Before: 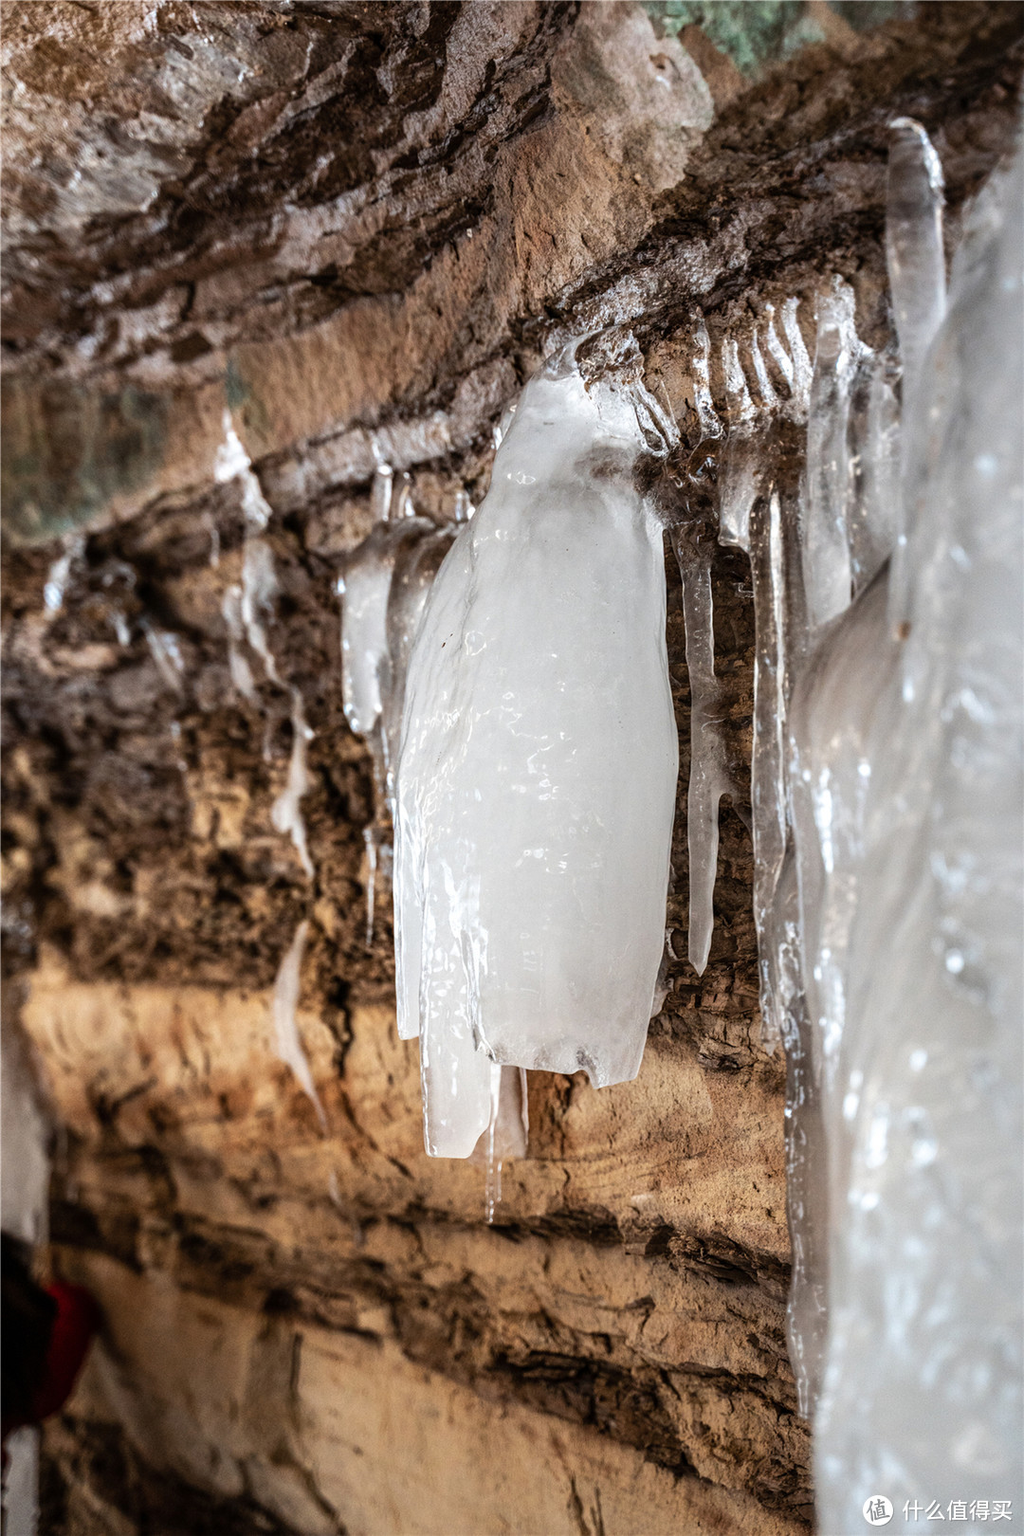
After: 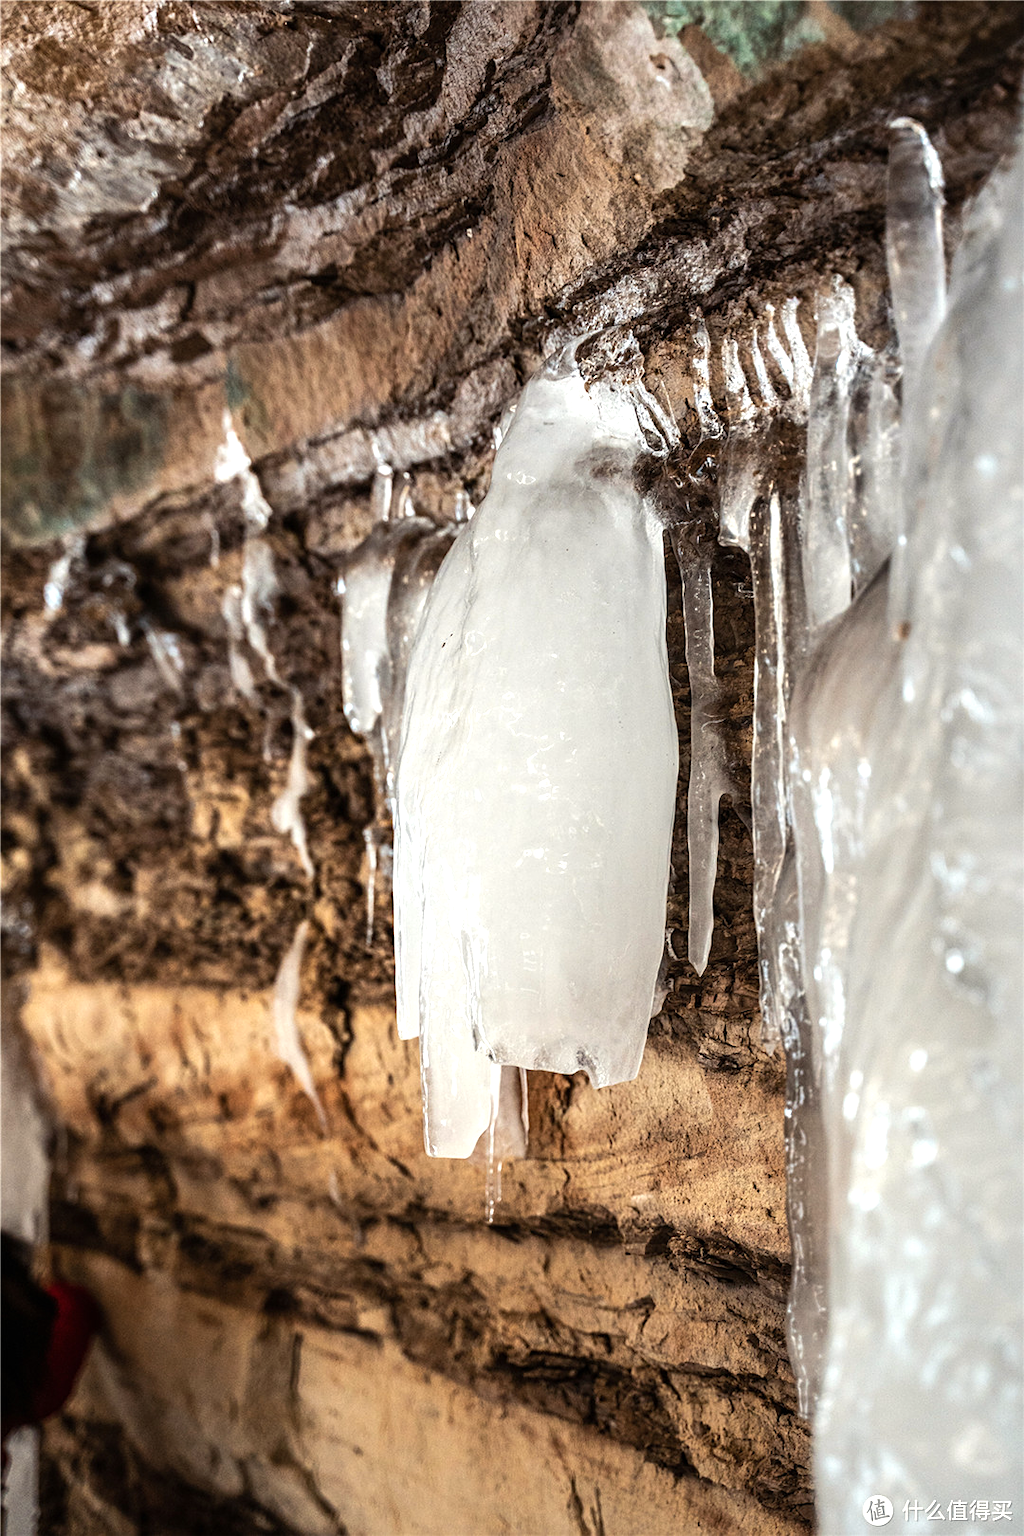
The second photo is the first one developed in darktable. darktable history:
color balance rgb: shadows lift › luminance -20.067%, highlights gain › luminance 6.699%, highlights gain › chroma 1.92%, highlights gain › hue 87.03°, perceptual saturation grading › global saturation 0.012%
exposure: black level correction 0, exposure 0.3 EV, compensate exposure bias true, compensate highlight preservation false
sharpen: amount 0.204
